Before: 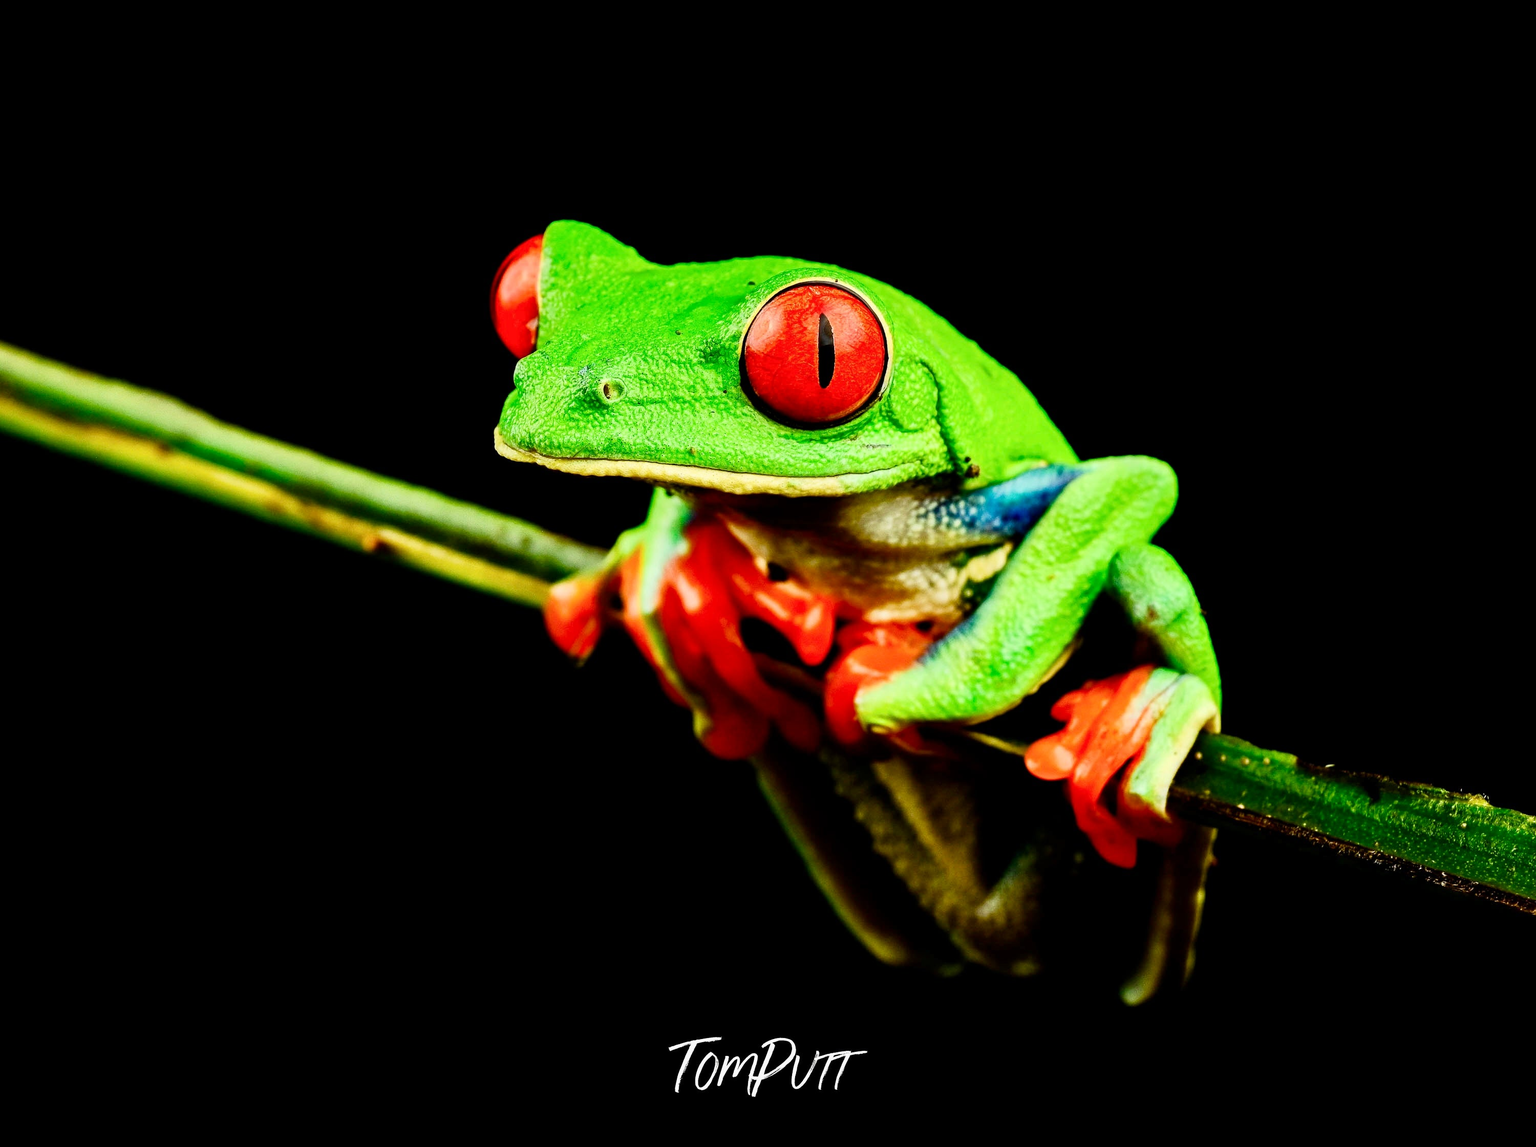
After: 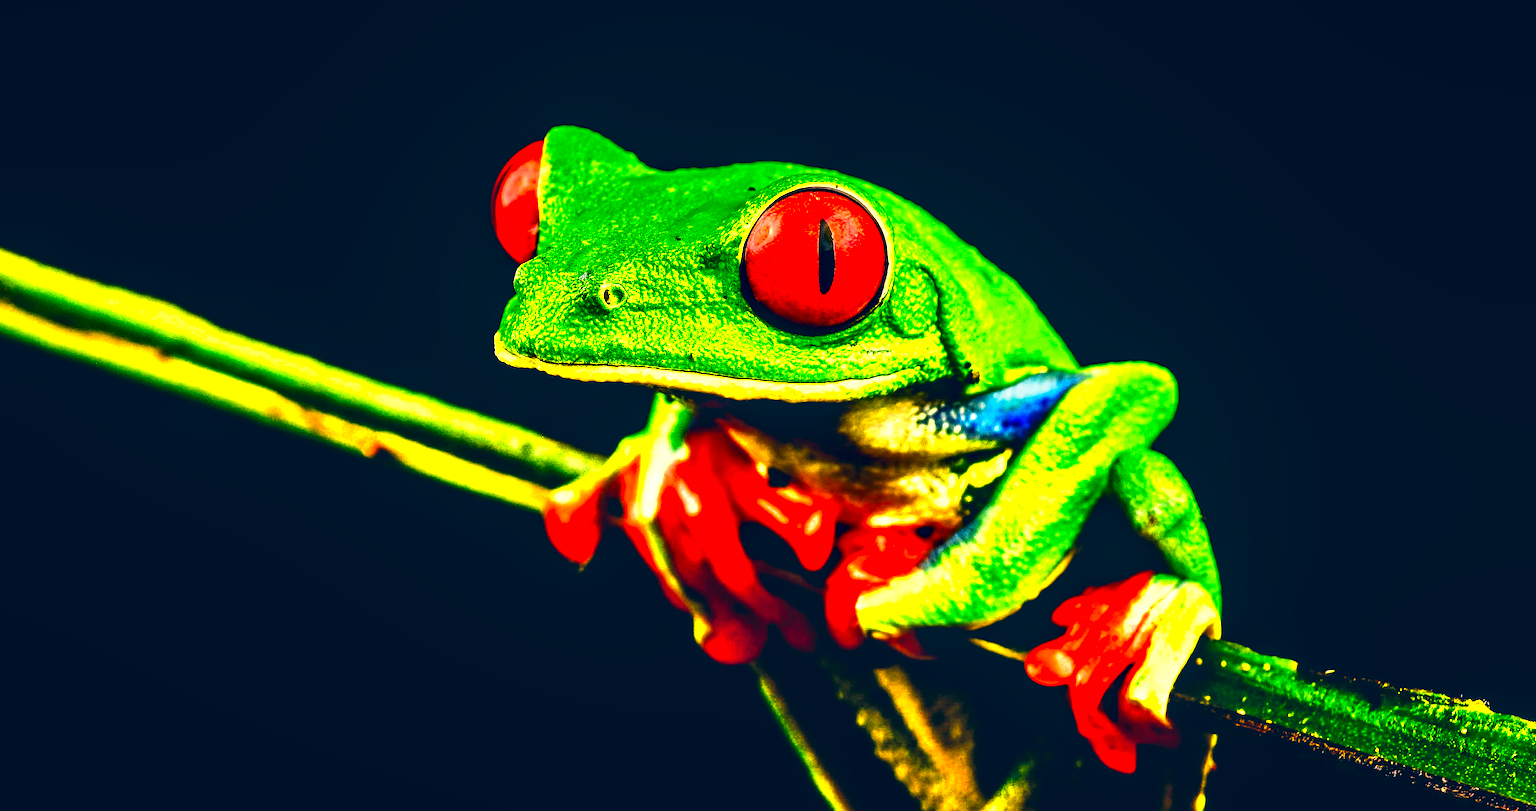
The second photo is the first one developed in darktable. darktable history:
color balance rgb: perceptual saturation grading › global saturation 20%, global vibrance 20%
local contrast: detail 130%
shadows and highlights: shadows 60, soften with gaussian
color correction: highlights a* 17.03, highlights b* 0.205, shadows a* -15.38, shadows b* -14.56, saturation 1.5
tone equalizer: -8 EV -0.75 EV, -7 EV -0.7 EV, -6 EV -0.6 EV, -5 EV -0.4 EV, -3 EV 0.4 EV, -2 EV 0.6 EV, -1 EV 0.7 EV, +0 EV 0.75 EV, edges refinement/feathering 500, mask exposure compensation -1.57 EV, preserve details no
velvia: strength 15%
crop and rotate: top 8.293%, bottom 20.996%
color zones: curves: ch0 [(0, 0.485) (0.178, 0.476) (0.261, 0.623) (0.411, 0.403) (0.708, 0.603) (0.934, 0.412)]; ch1 [(0.003, 0.485) (0.149, 0.496) (0.229, 0.584) (0.326, 0.551) (0.484, 0.262) (0.757, 0.643)]
